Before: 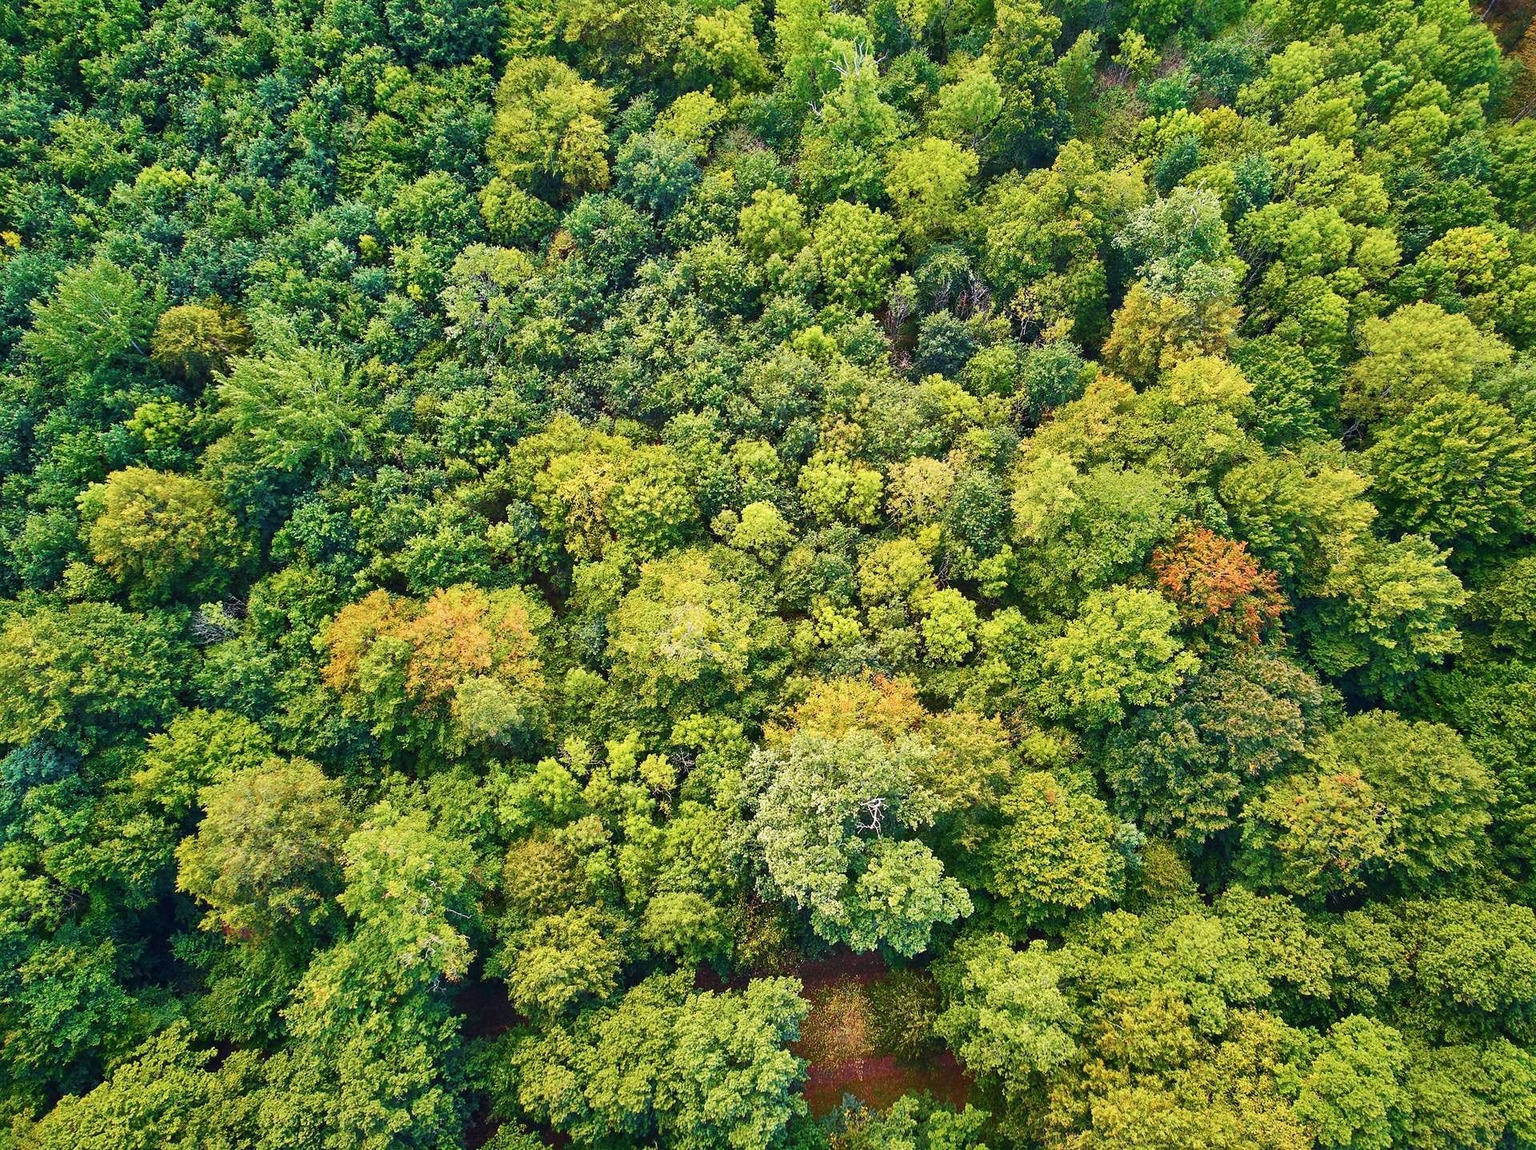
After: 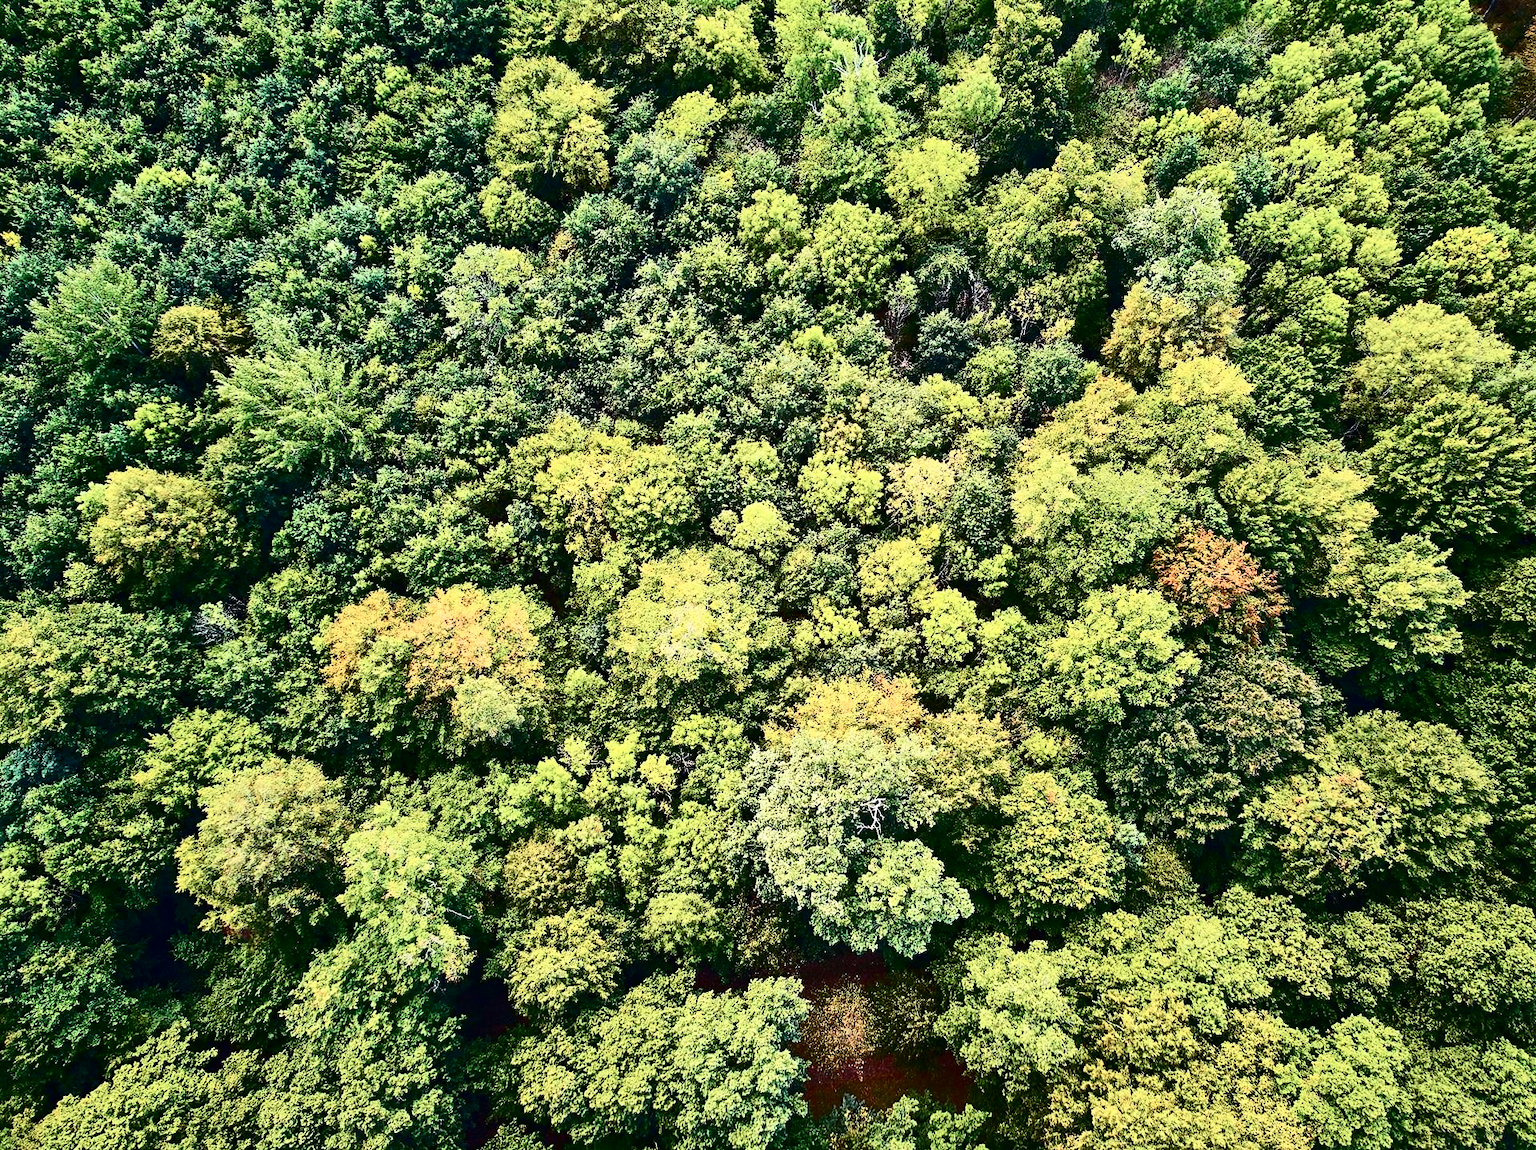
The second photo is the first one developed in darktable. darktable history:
contrast brightness saturation: contrast 0.5, saturation -0.1
white balance: red 0.986, blue 1.01
